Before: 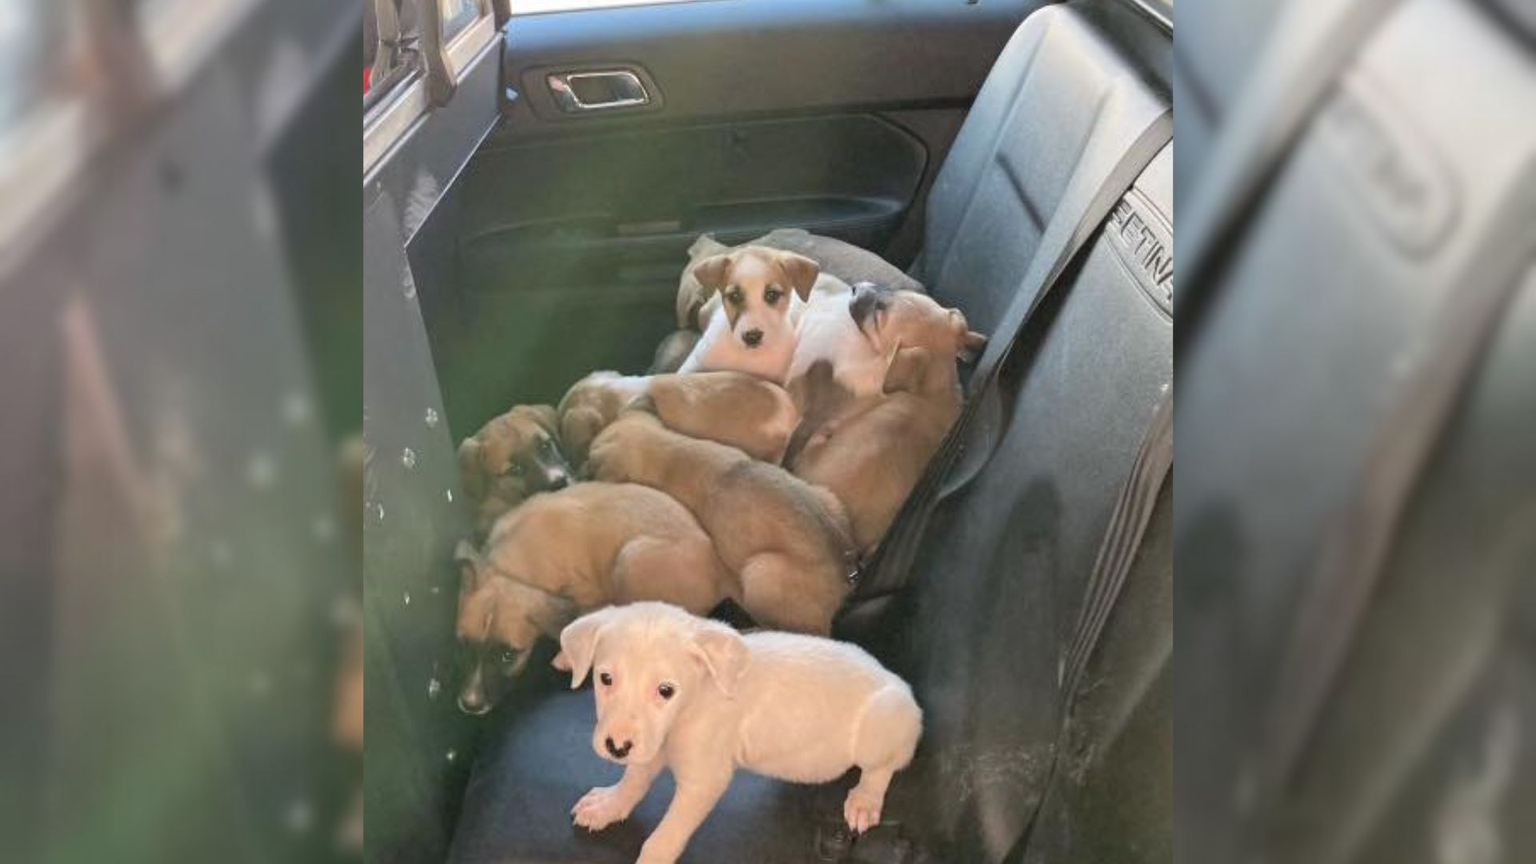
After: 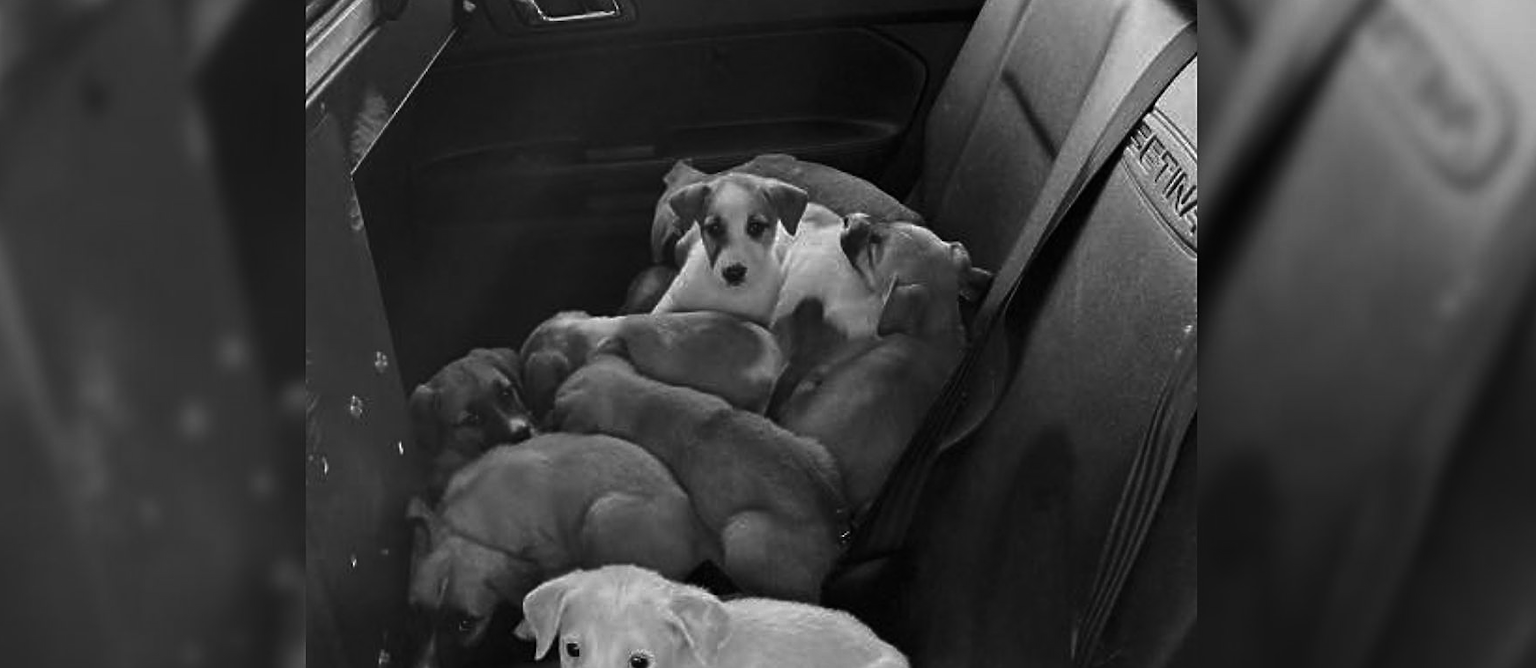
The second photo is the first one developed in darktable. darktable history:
crop: left 5.596%, top 10.314%, right 3.534%, bottom 19.395%
sharpen: on, module defaults
monochrome: a 73.58, b 64.21
contrast brightness saturation: brightness -0.52
